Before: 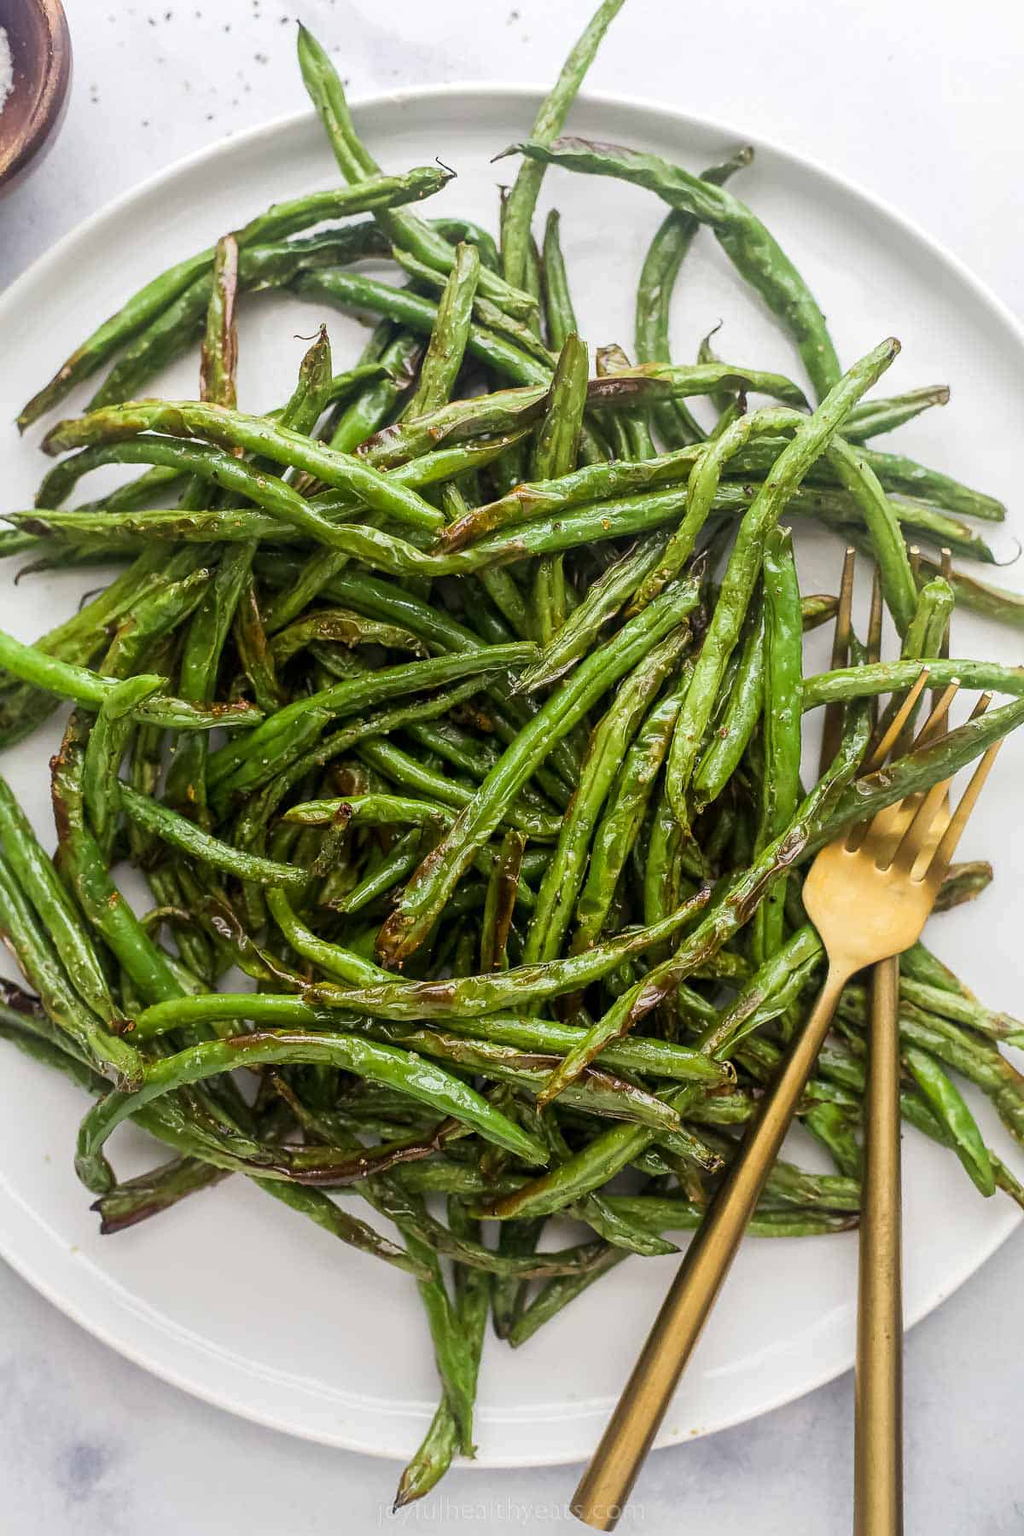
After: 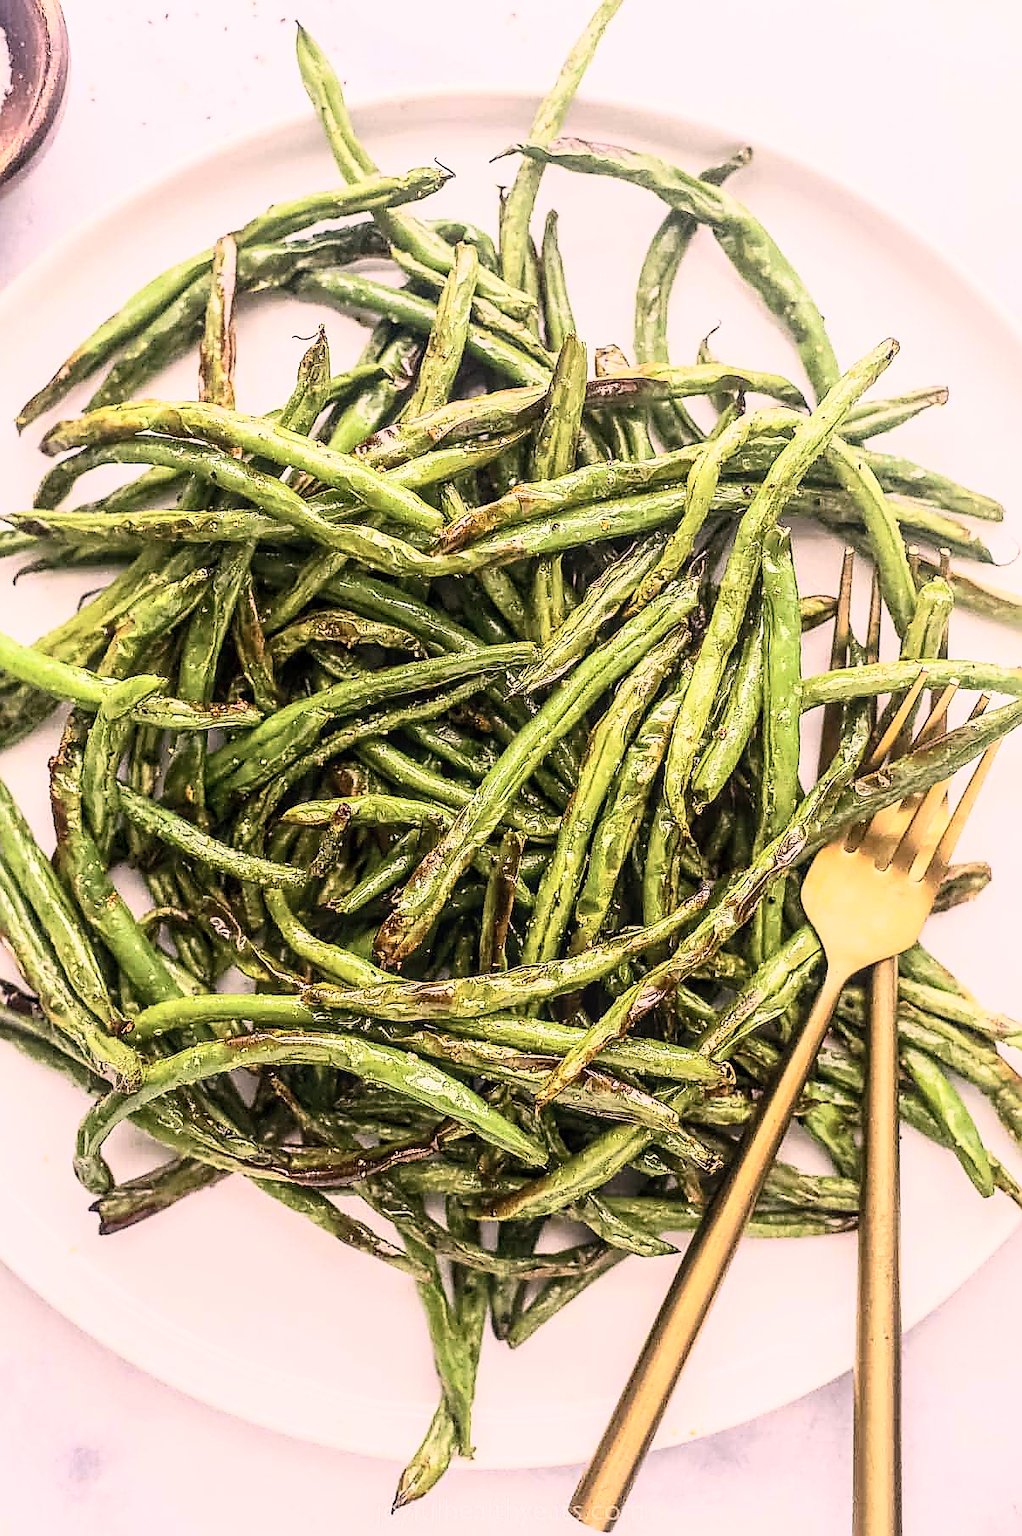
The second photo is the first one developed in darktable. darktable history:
contrast brightness saturation: saturation -0.056
crop and rotate: left 0.2%, bottom 0.003%
local contrast: on, module defaults
sharpen: radius 1.377, amount 1.235, threshold 0.768
color correction: highlights a* 12.58, highlights b* 5.61
tone curve: curves: ch0 [(0, 0) (0.003, 0.003) (0.011, 0.013) (0.025, 0.029) (0.044, 0.052) (0.069, 0.081) (0.1, 0.116) (0.136, 0.158) (0.177, 0.207) (0.224, 0.268) (0.277, 0.373) (0.335, 0.465) (0.399, 0.565) (0.468, 0.674) (0.543, 0.79) (0.623, 0.853) (0.709, 0.918) (0.801, 0.956) (0.898, 0.977) (1, 1)], color space Lab, independent channels, preserve colors none
color zones: curves: ch0 [(0, 0.5) (0.143, 0.5) (0.286, 0.5) (0.429, 0.5) (0.571, 0.5) (0.714, 0.476) (0.857, 0.5) (1, 0.5)]; ch2 [(0, 0.5) (0.143, 0.5) (0.286, 0.5) (0.429, 0.5) (0.571, 0.5) (0.714, 0.487) (0.857, 0.5) (1, 0.5)], mix -95.13%
